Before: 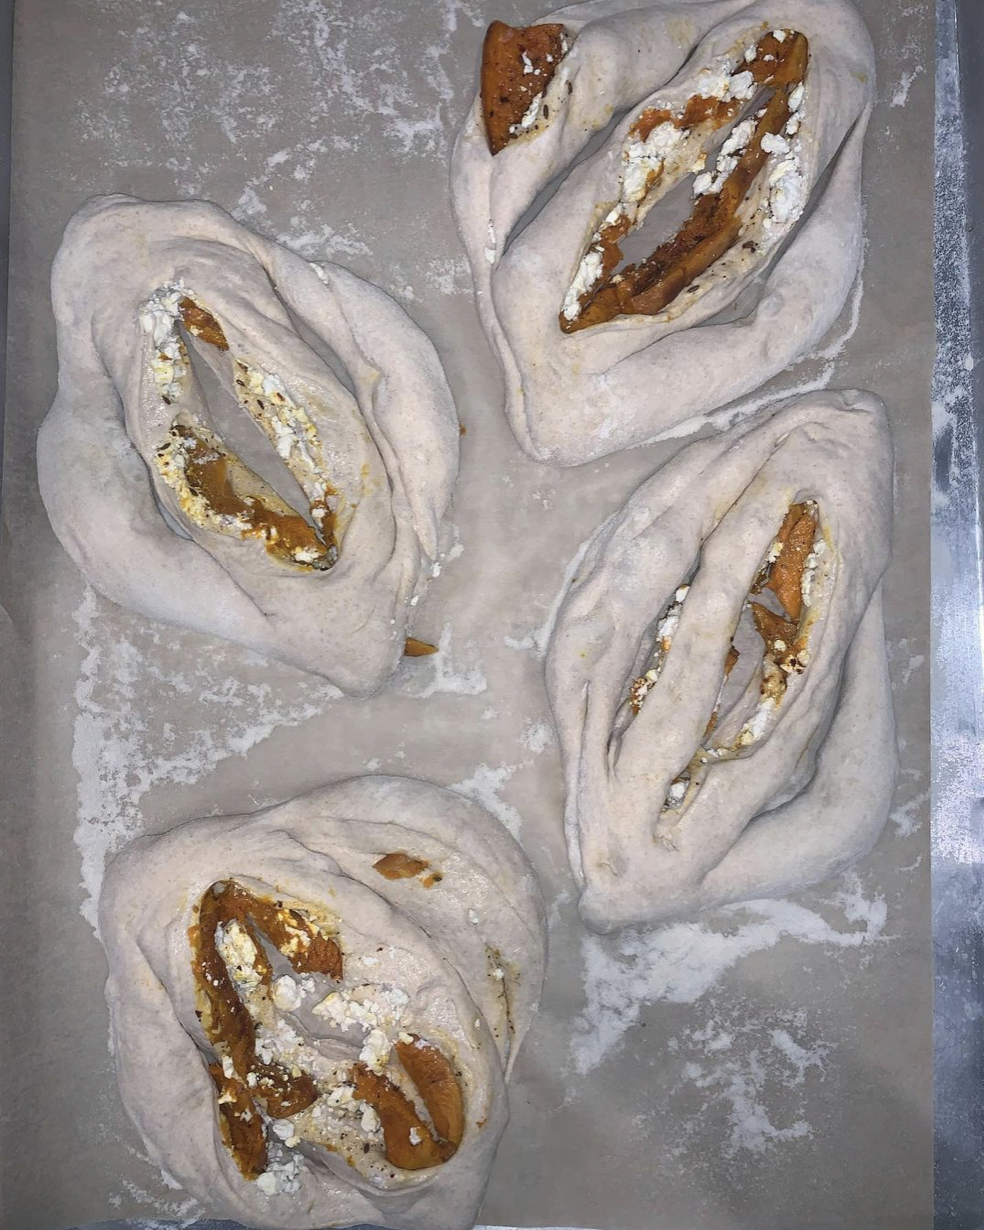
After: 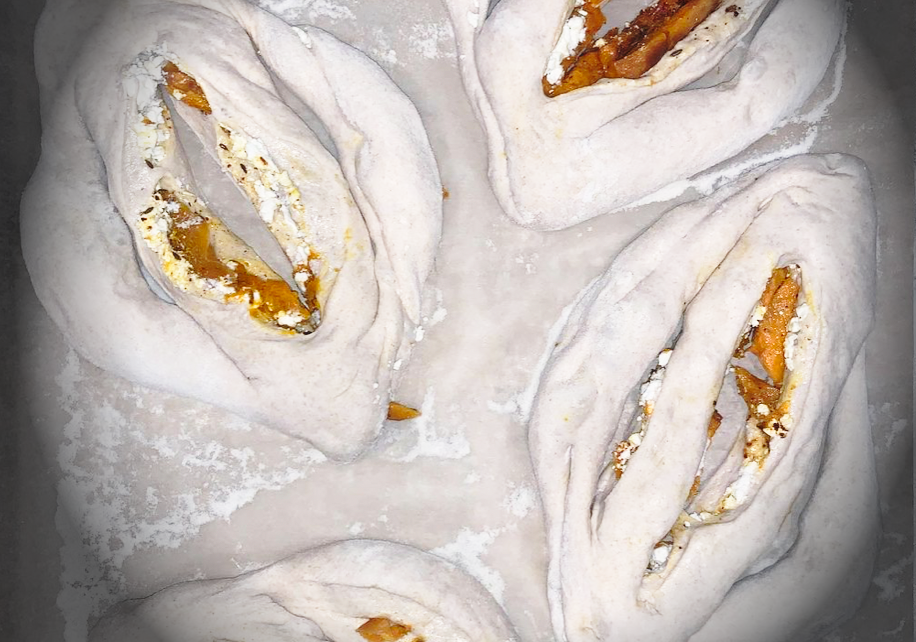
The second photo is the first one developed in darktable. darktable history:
base curve: curves: ch0 [(0, 0) (0.028, 0.03) (0.121, 0.232) (0.46, 0.748) (0.859, 0.968) (1, 1)], preserve colors none
crop: left 1.744%, top 19.225%, right 5.069%, bottom 28.357%
vignetting: fall-off start 76.42%, fall-off radius 27.36%, brightness -0.872, center (0.037, -0.09), width/height ratio 0.971
